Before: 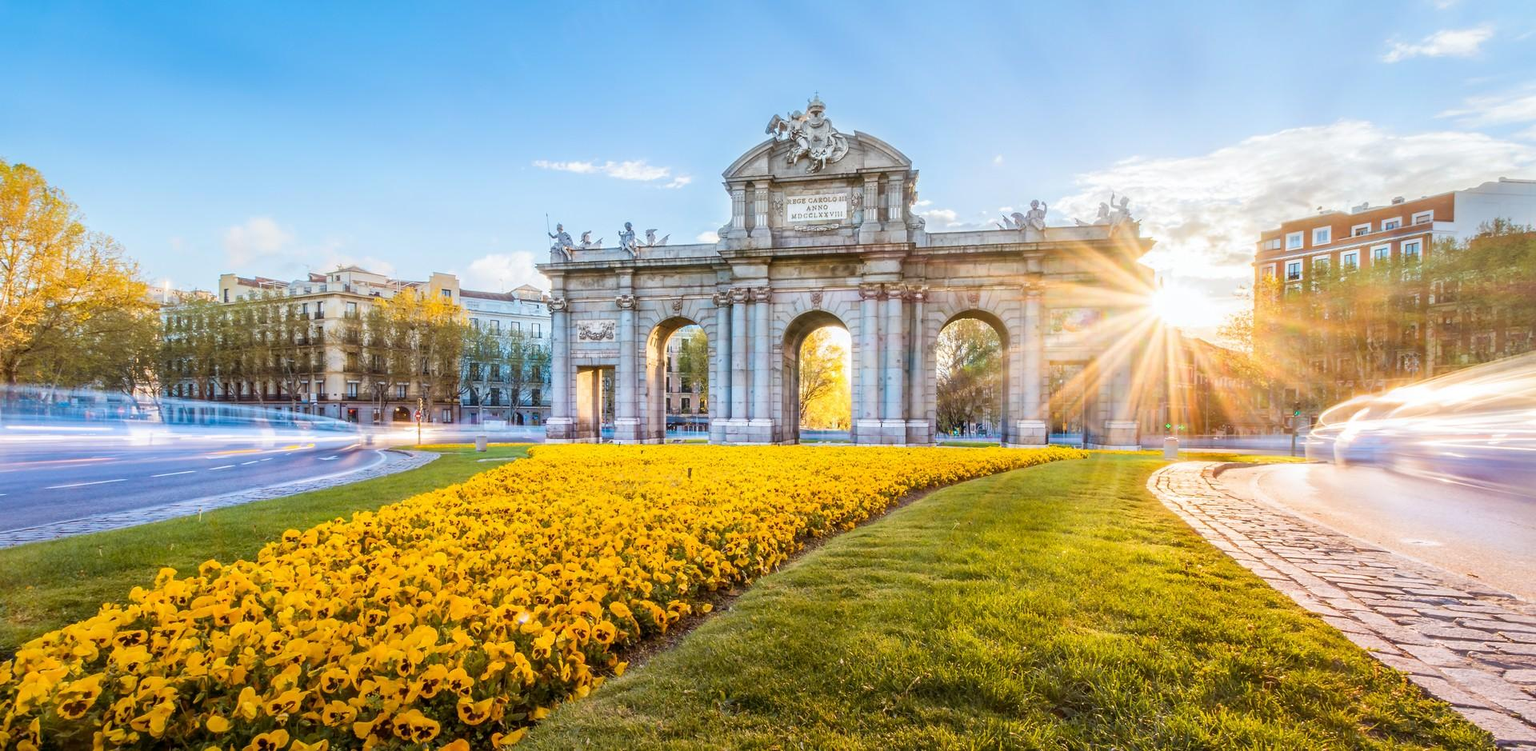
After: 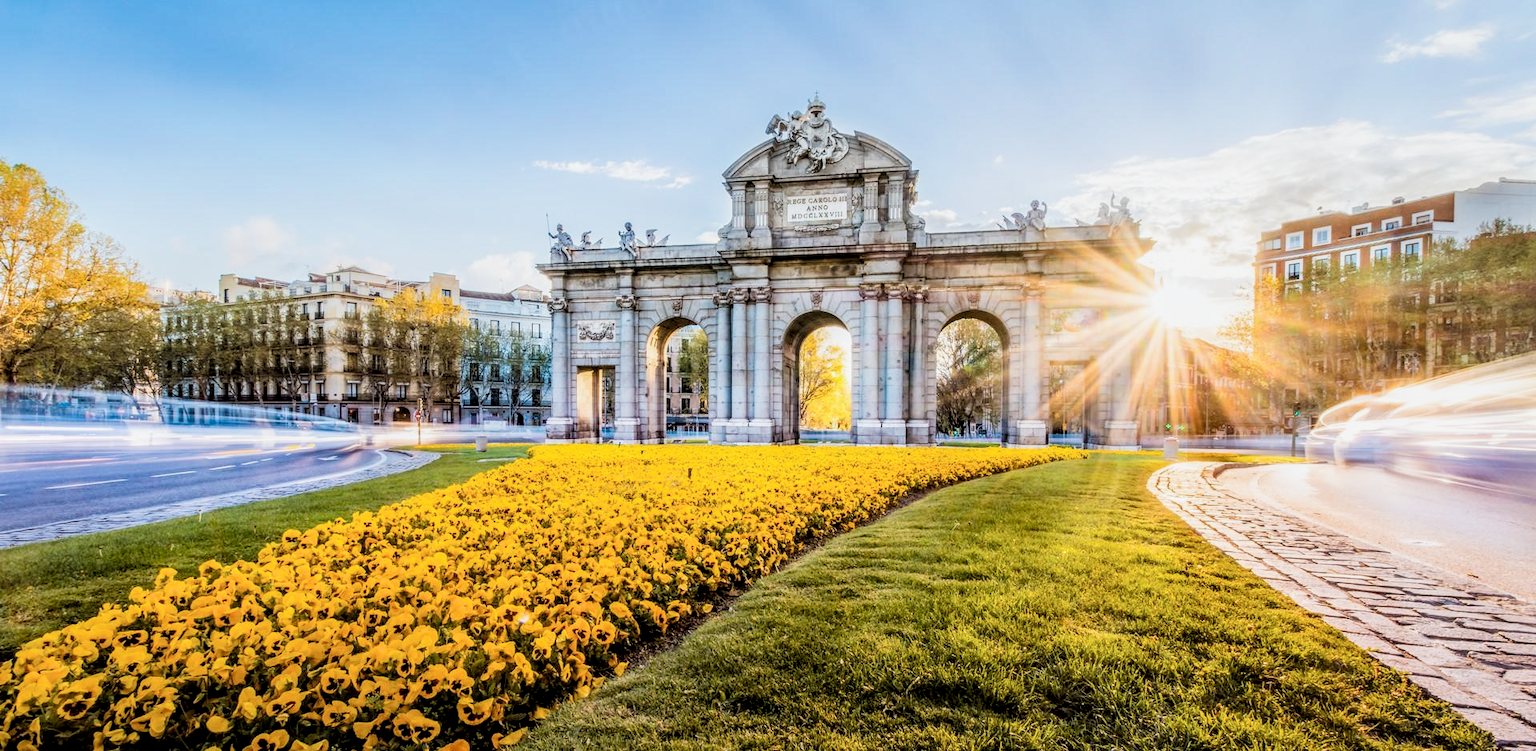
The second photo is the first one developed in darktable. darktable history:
local contrast: detail 130%
filmic rgb: black relative exposure -5 EV, white relative exposure 3.5 EV, hardness 3.19, contrast 1.4, highlights saturation mix -50%
